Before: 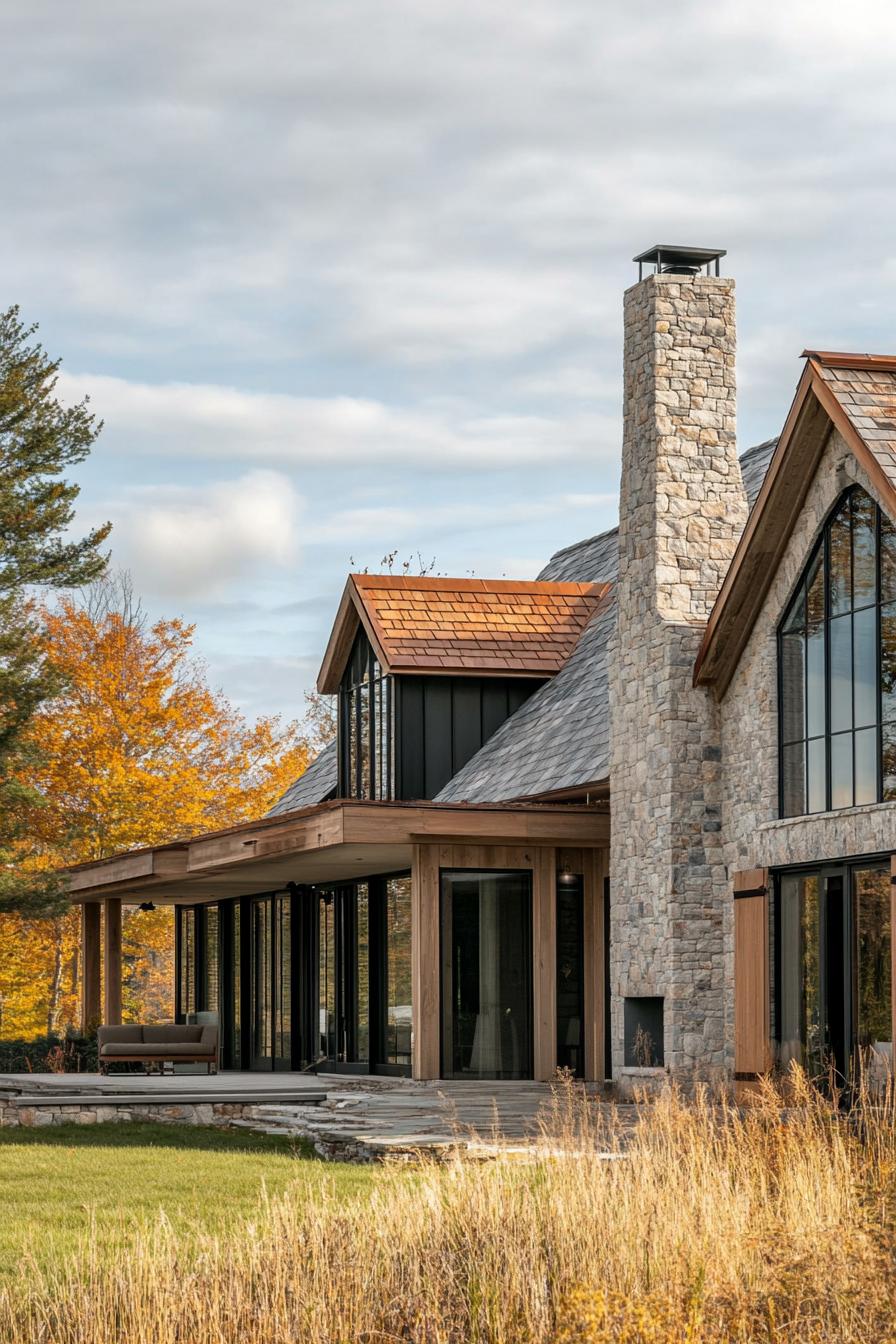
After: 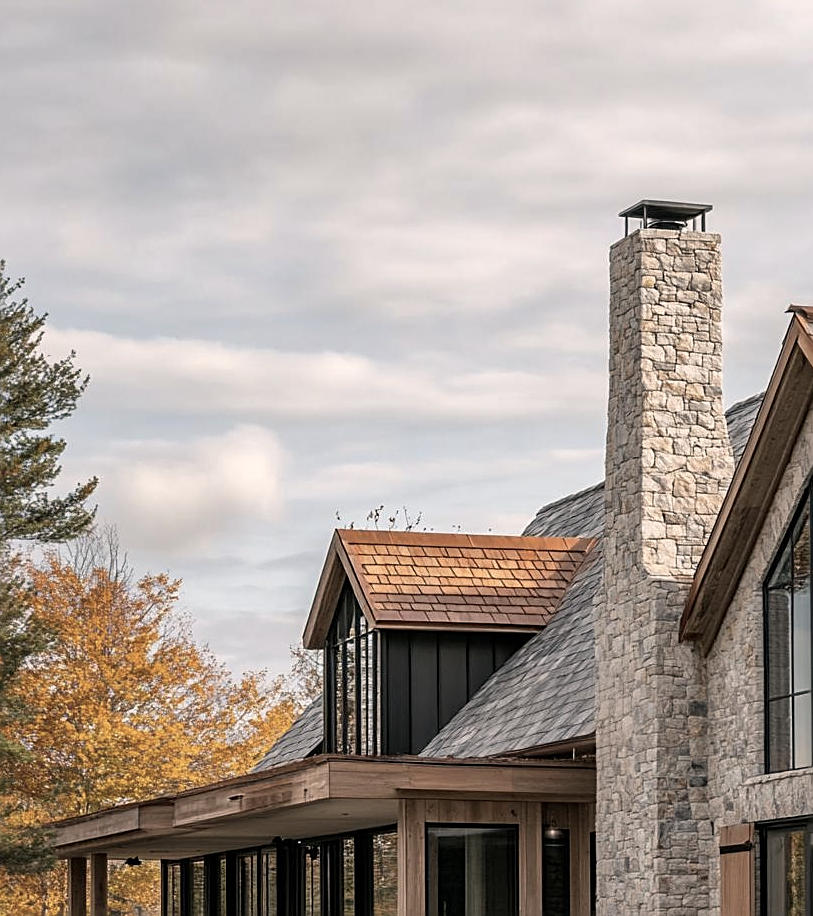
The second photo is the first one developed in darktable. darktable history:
color correction: highlights a* 5.59, highlights b* 5.19, saturation 0.659
sharpen: on, module defaults
crop: left 1.579%, top 3.386%, right 7.639%, bottom 28.453%
